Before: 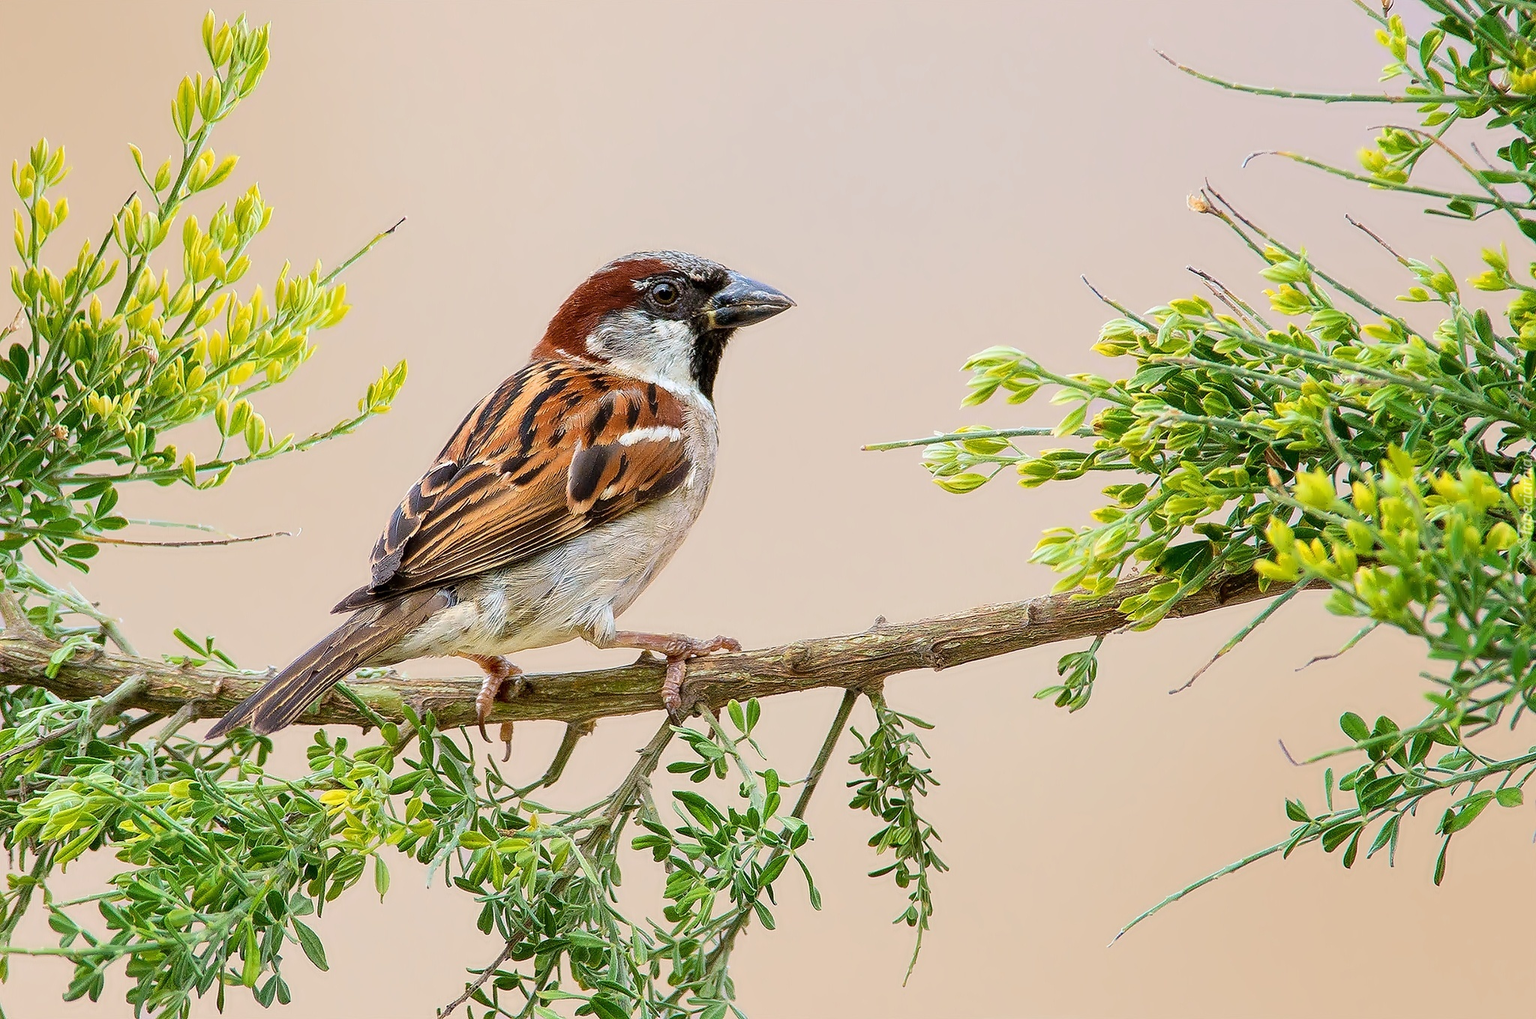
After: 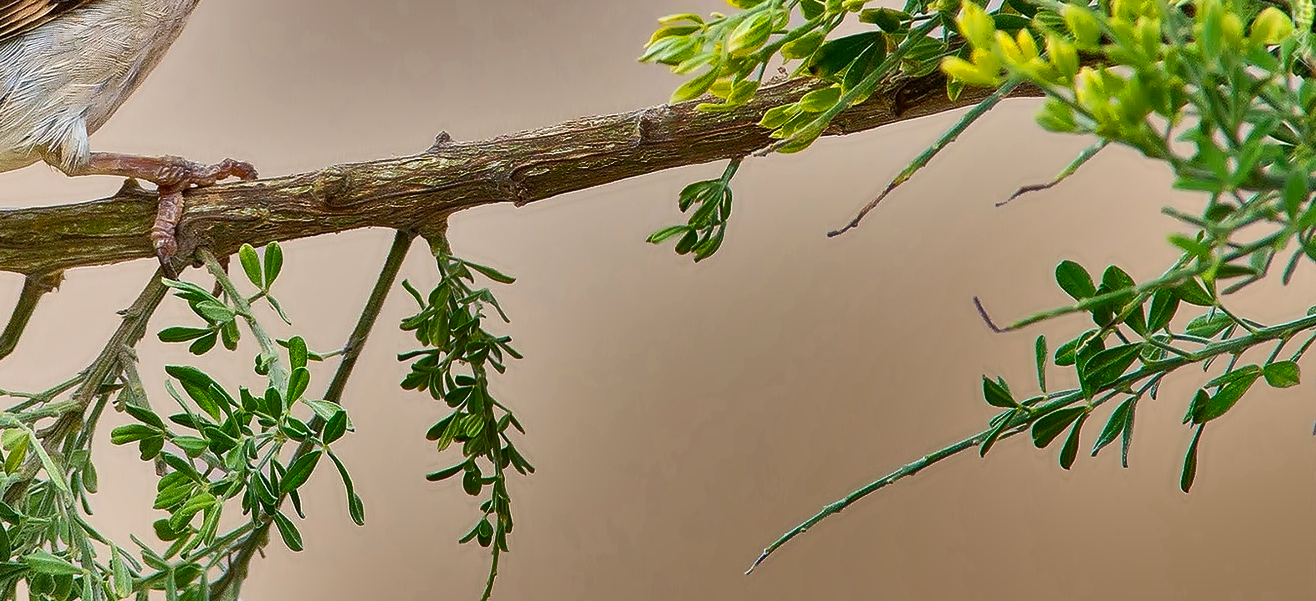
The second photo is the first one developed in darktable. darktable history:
crop and rotate: left 35.701%, top 50.756%, bottom 4.962%
shadows and highlights: shadows 18.51, highlights -84.61, soften with gaussian
